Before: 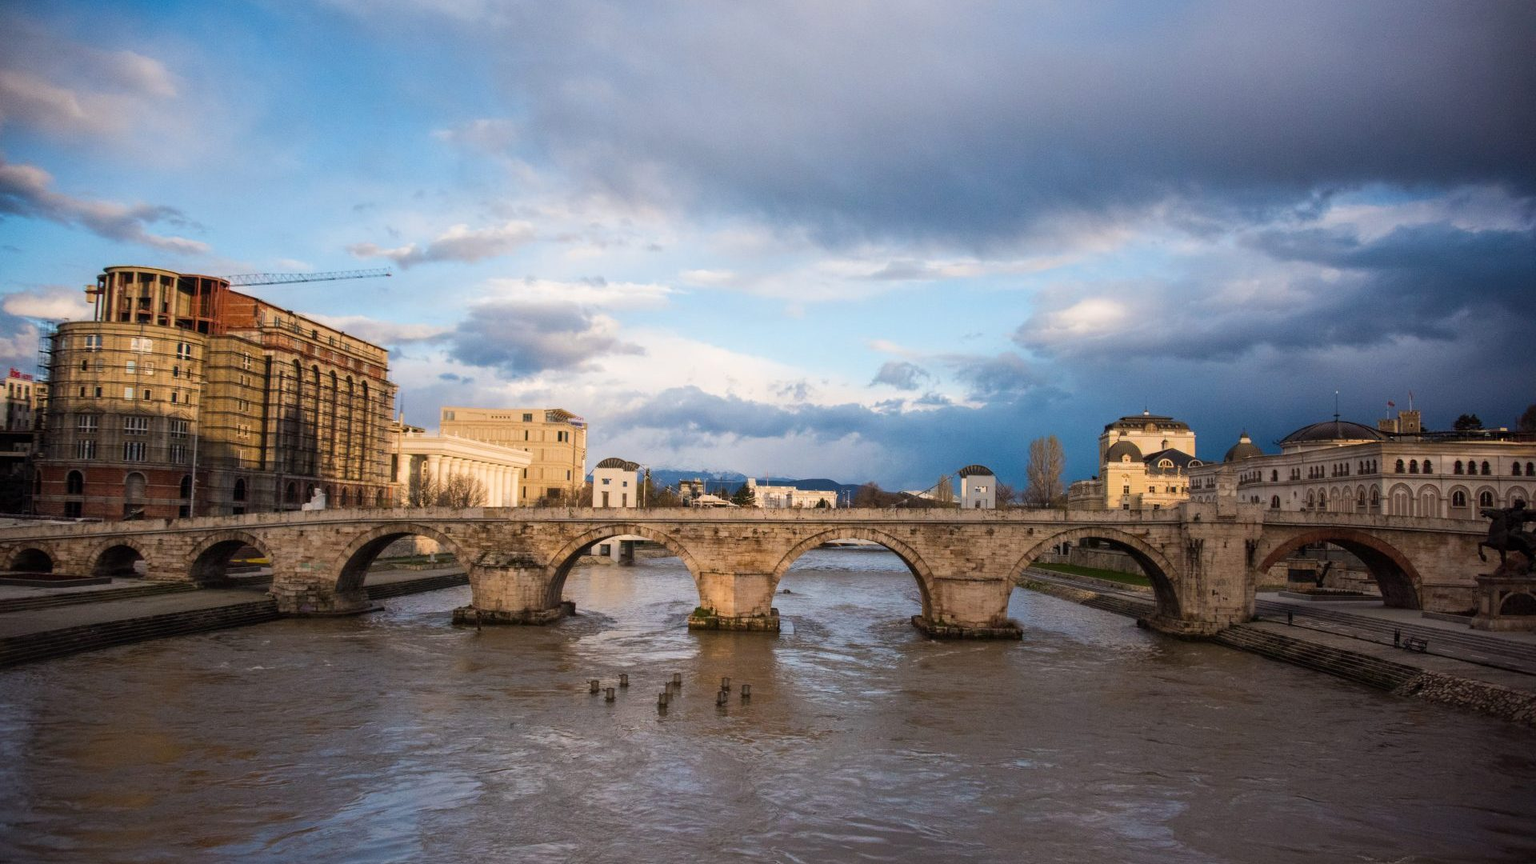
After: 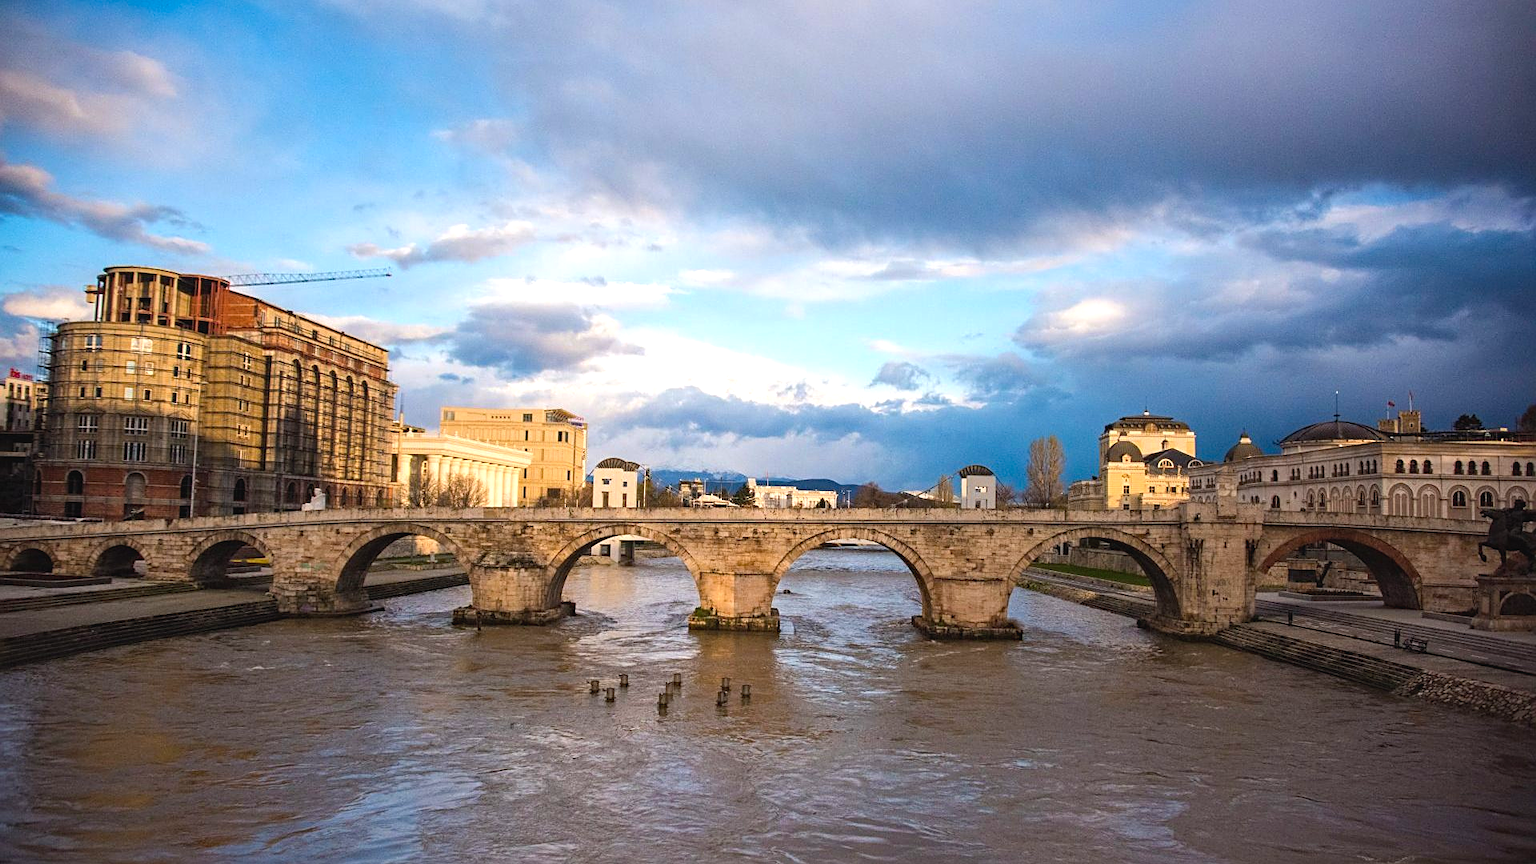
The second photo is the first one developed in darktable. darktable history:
sharpen: on, module defaults
color balance rgb: global offset › luminance 0.267%, perceptual saturation grading › global saturation -3.593%, perceptual saturation grading › shadows -2.724%, perceptual brilliance grading › global brilliance 10.476%, perceptual brilliance grading › shadows 14.445%, global vibrance 20%
haze removal: compatibility mode true, adaptive false
